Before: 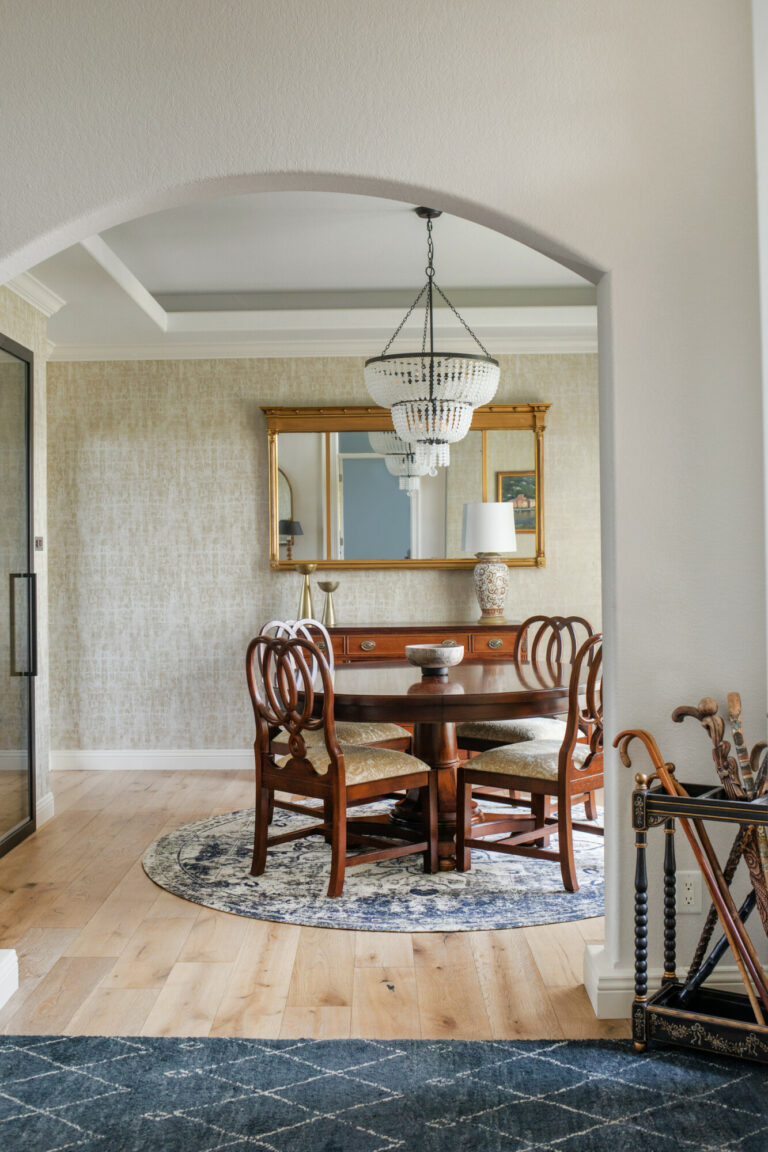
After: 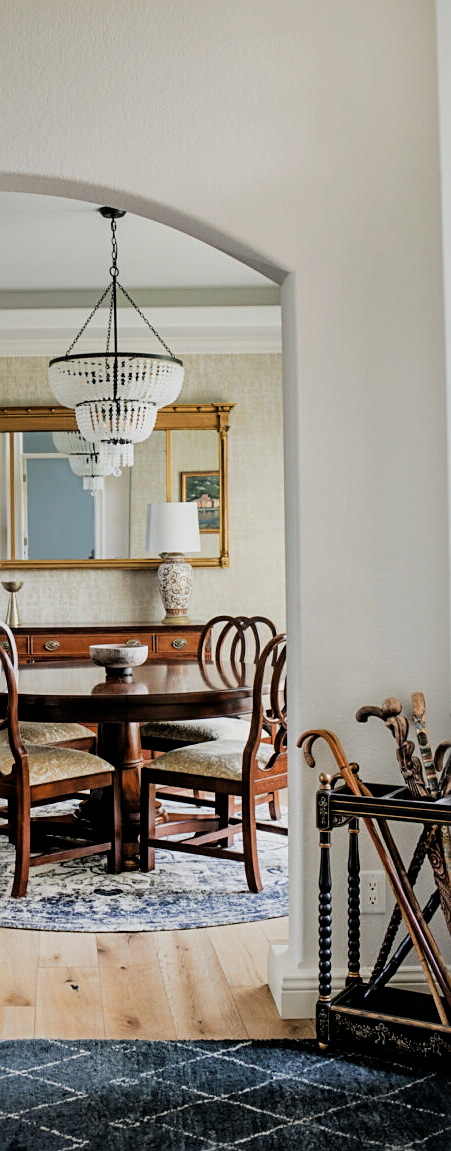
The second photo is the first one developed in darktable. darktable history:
crop: left 41.167%
sharpen: on, module defaults
filmic rgb: black relative exposure -5.14 EV, white relative exposure 3.99 EV, hardness 2.9, contrast 1.301, highlights saturation mix -30.52%
